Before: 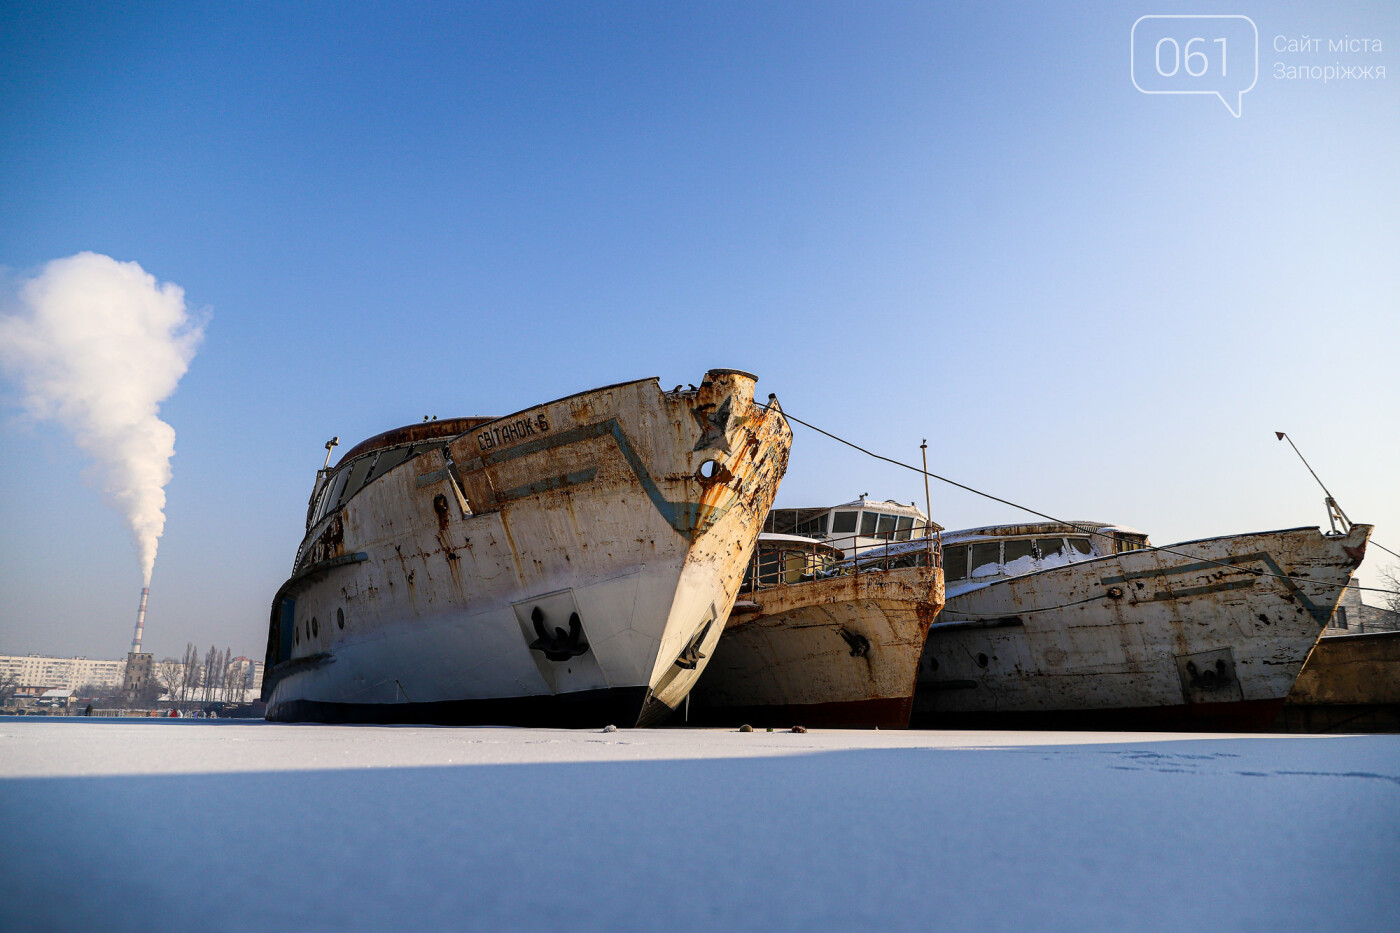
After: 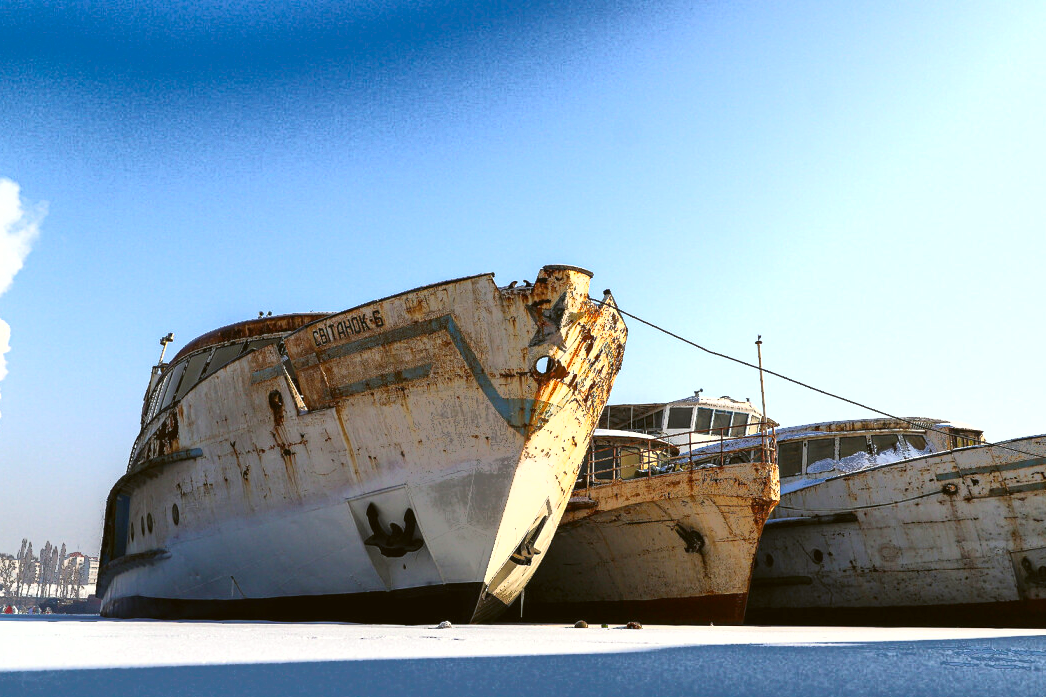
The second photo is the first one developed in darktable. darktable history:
crop and rotate: left 11.831%, top 11.346%, right 13.429%, bottom 13.899%
exposure: exposure 0.785 EV, compensate highlight preservation false
color balance: lift [1.004, 1.002, 1.002, 0.998], gamma [1, 1.007, 1.002, 0.993], gain [1, 0.977, 1.013, 1.023], contrast -3.64%
fill light: exposure -0.73 EV, center 0.69, width 2.2
